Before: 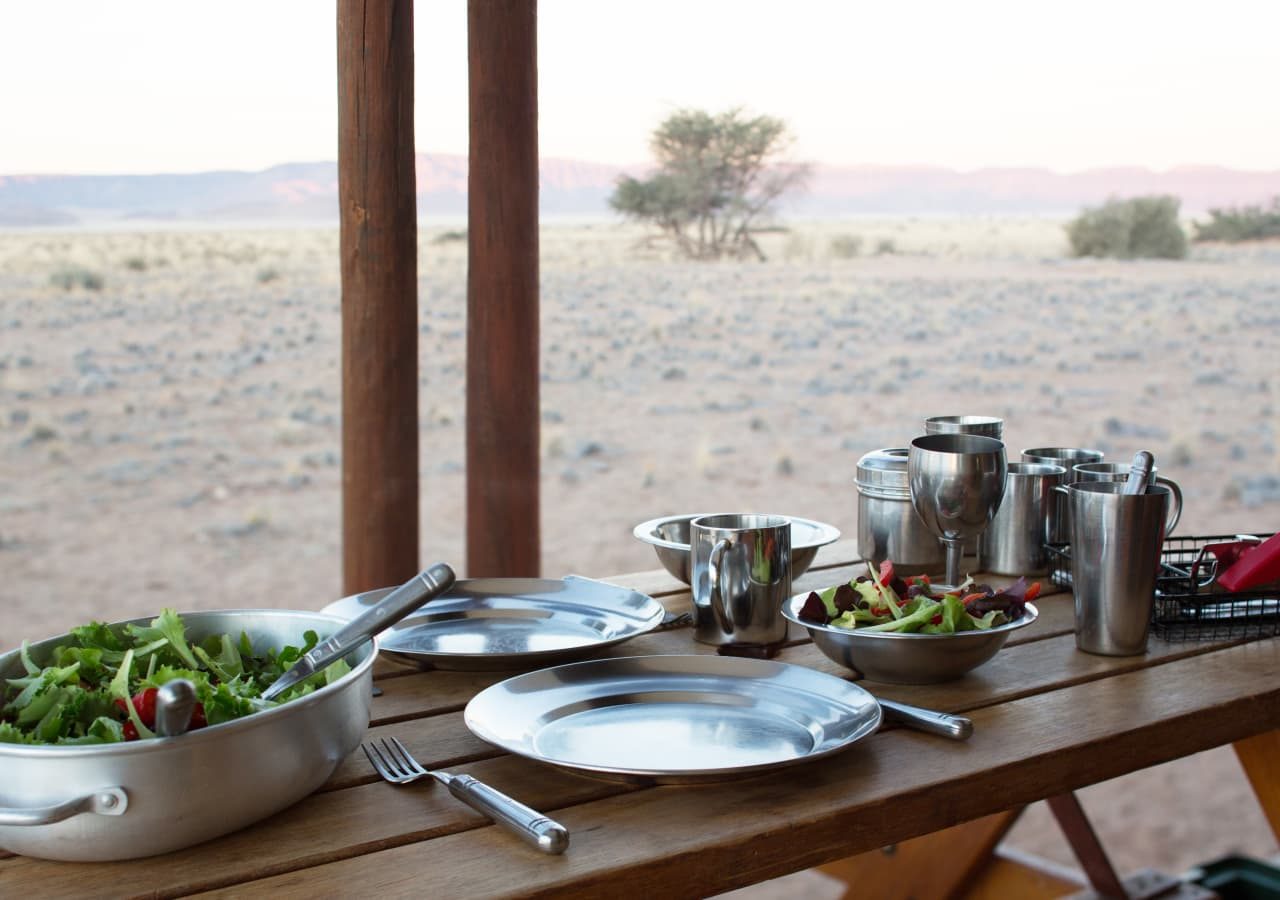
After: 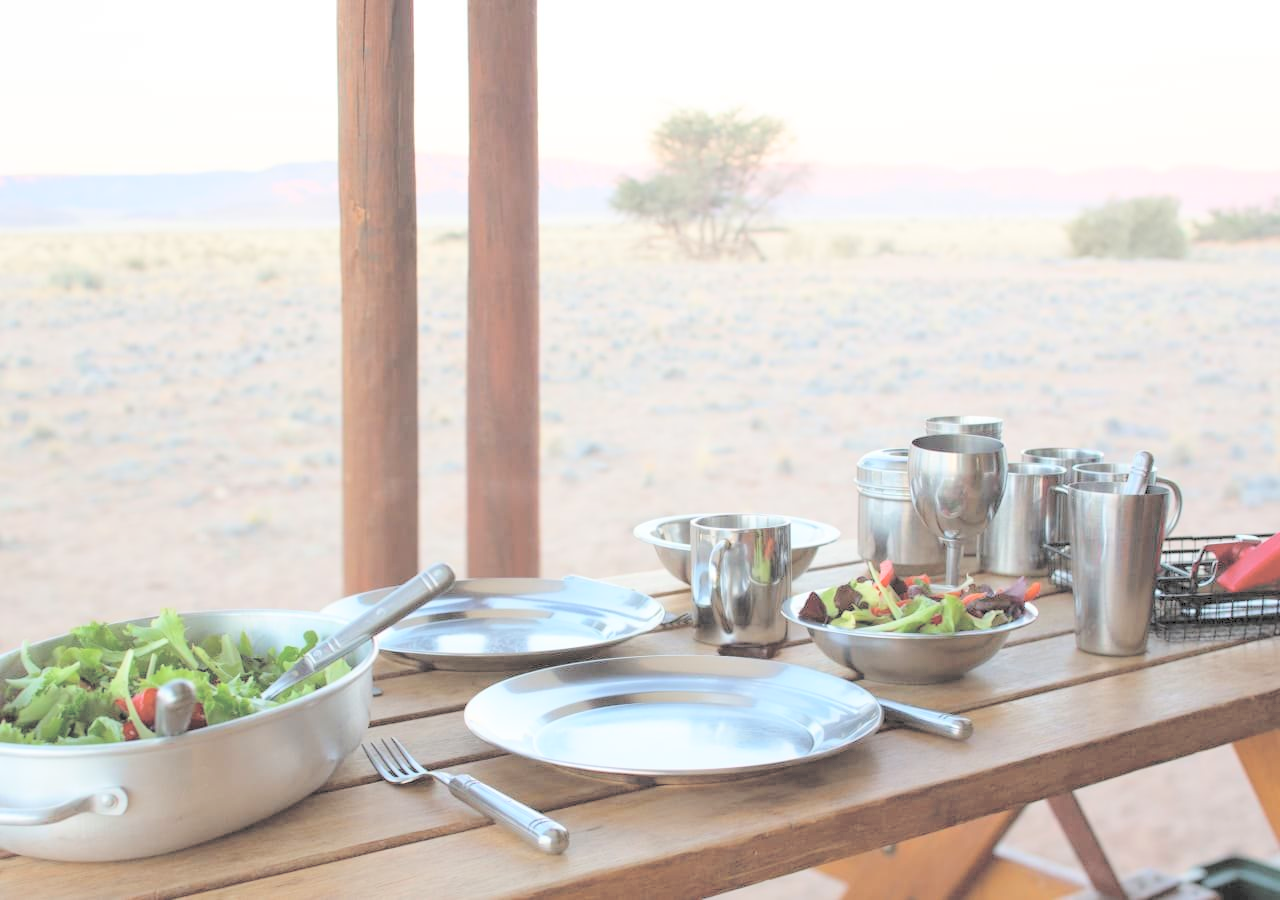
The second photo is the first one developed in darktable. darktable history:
contrast brightness saturation: brightness 0.999
